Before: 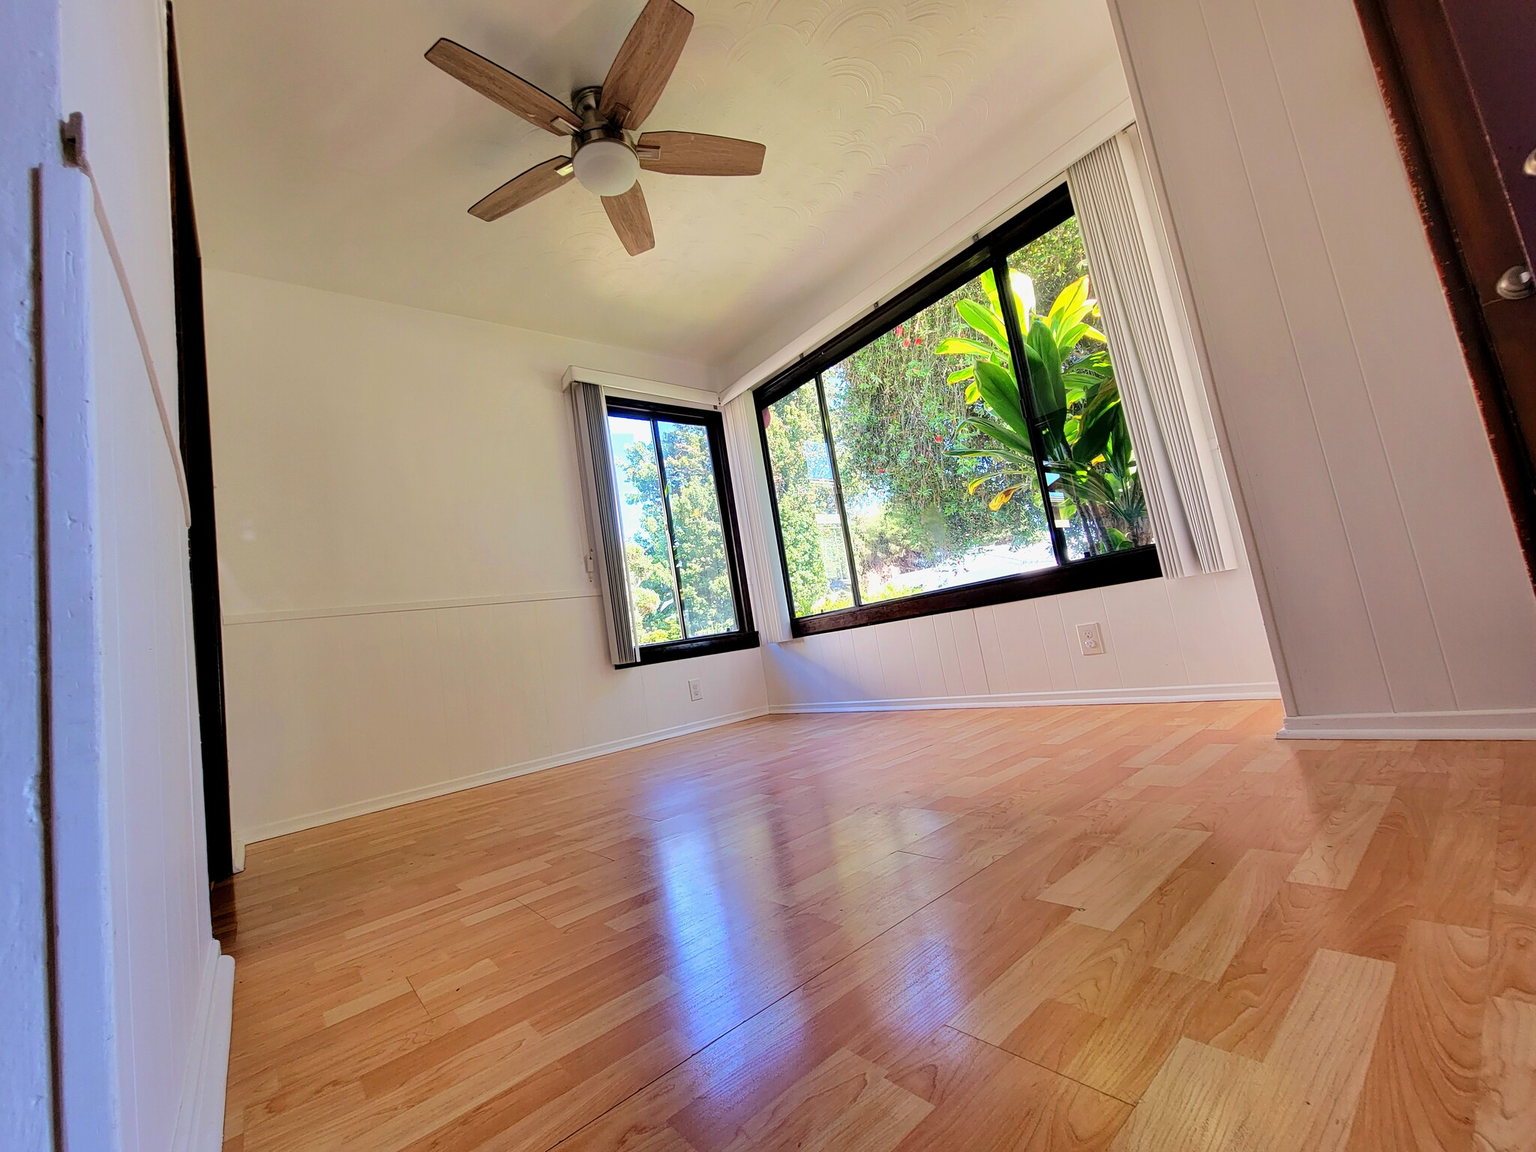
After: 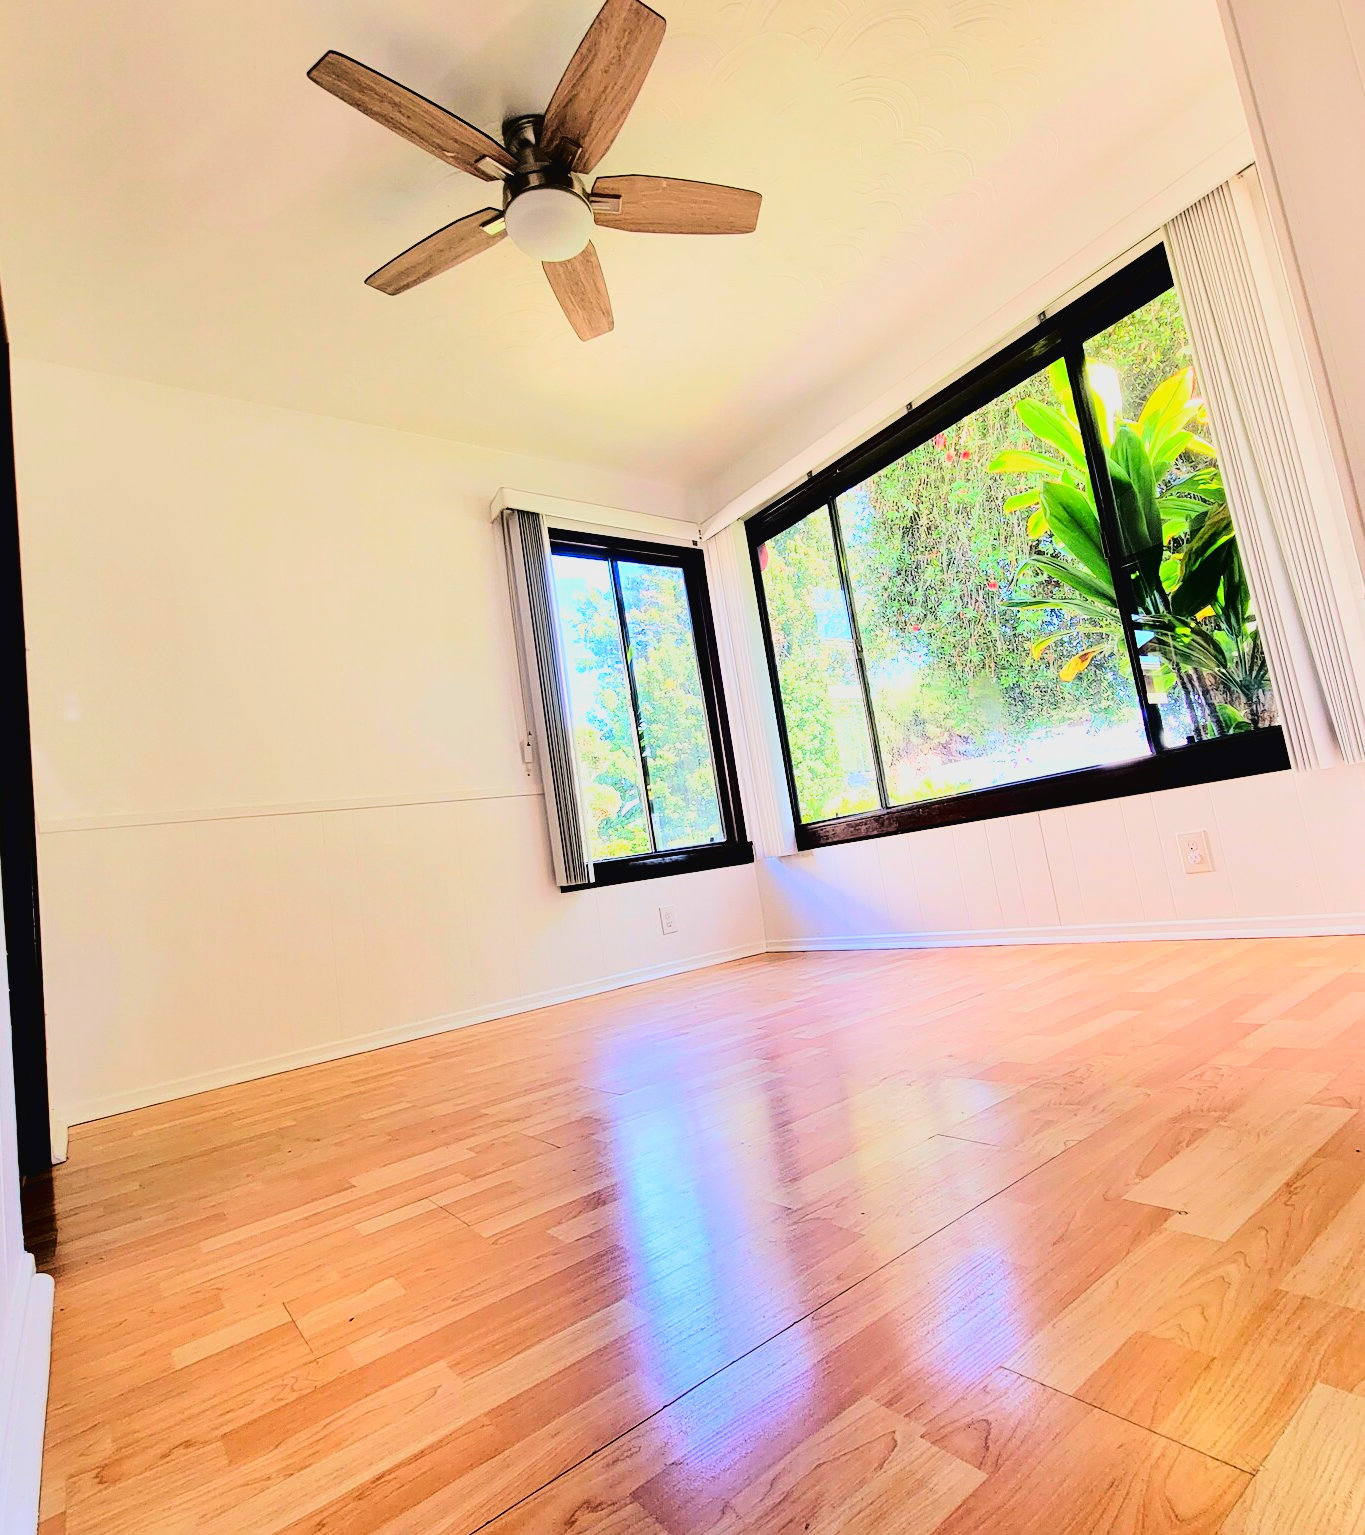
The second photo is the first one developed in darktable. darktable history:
tone curve: curves: ch0 [(0, 0.026) (0.155, 0.133) (0.272, 0.34) (0.434, 0.625) (0.676, 0.871) (0.994, 0.955)], color space Lab, linked channels, preserve colors none
crop and rotate: left 12.673%, right 20.66%
filmic rgb: black relative exposure -7.65 EV, white relative exposure 4.56 EV, hardness 3.61, color science v6 (2022)
